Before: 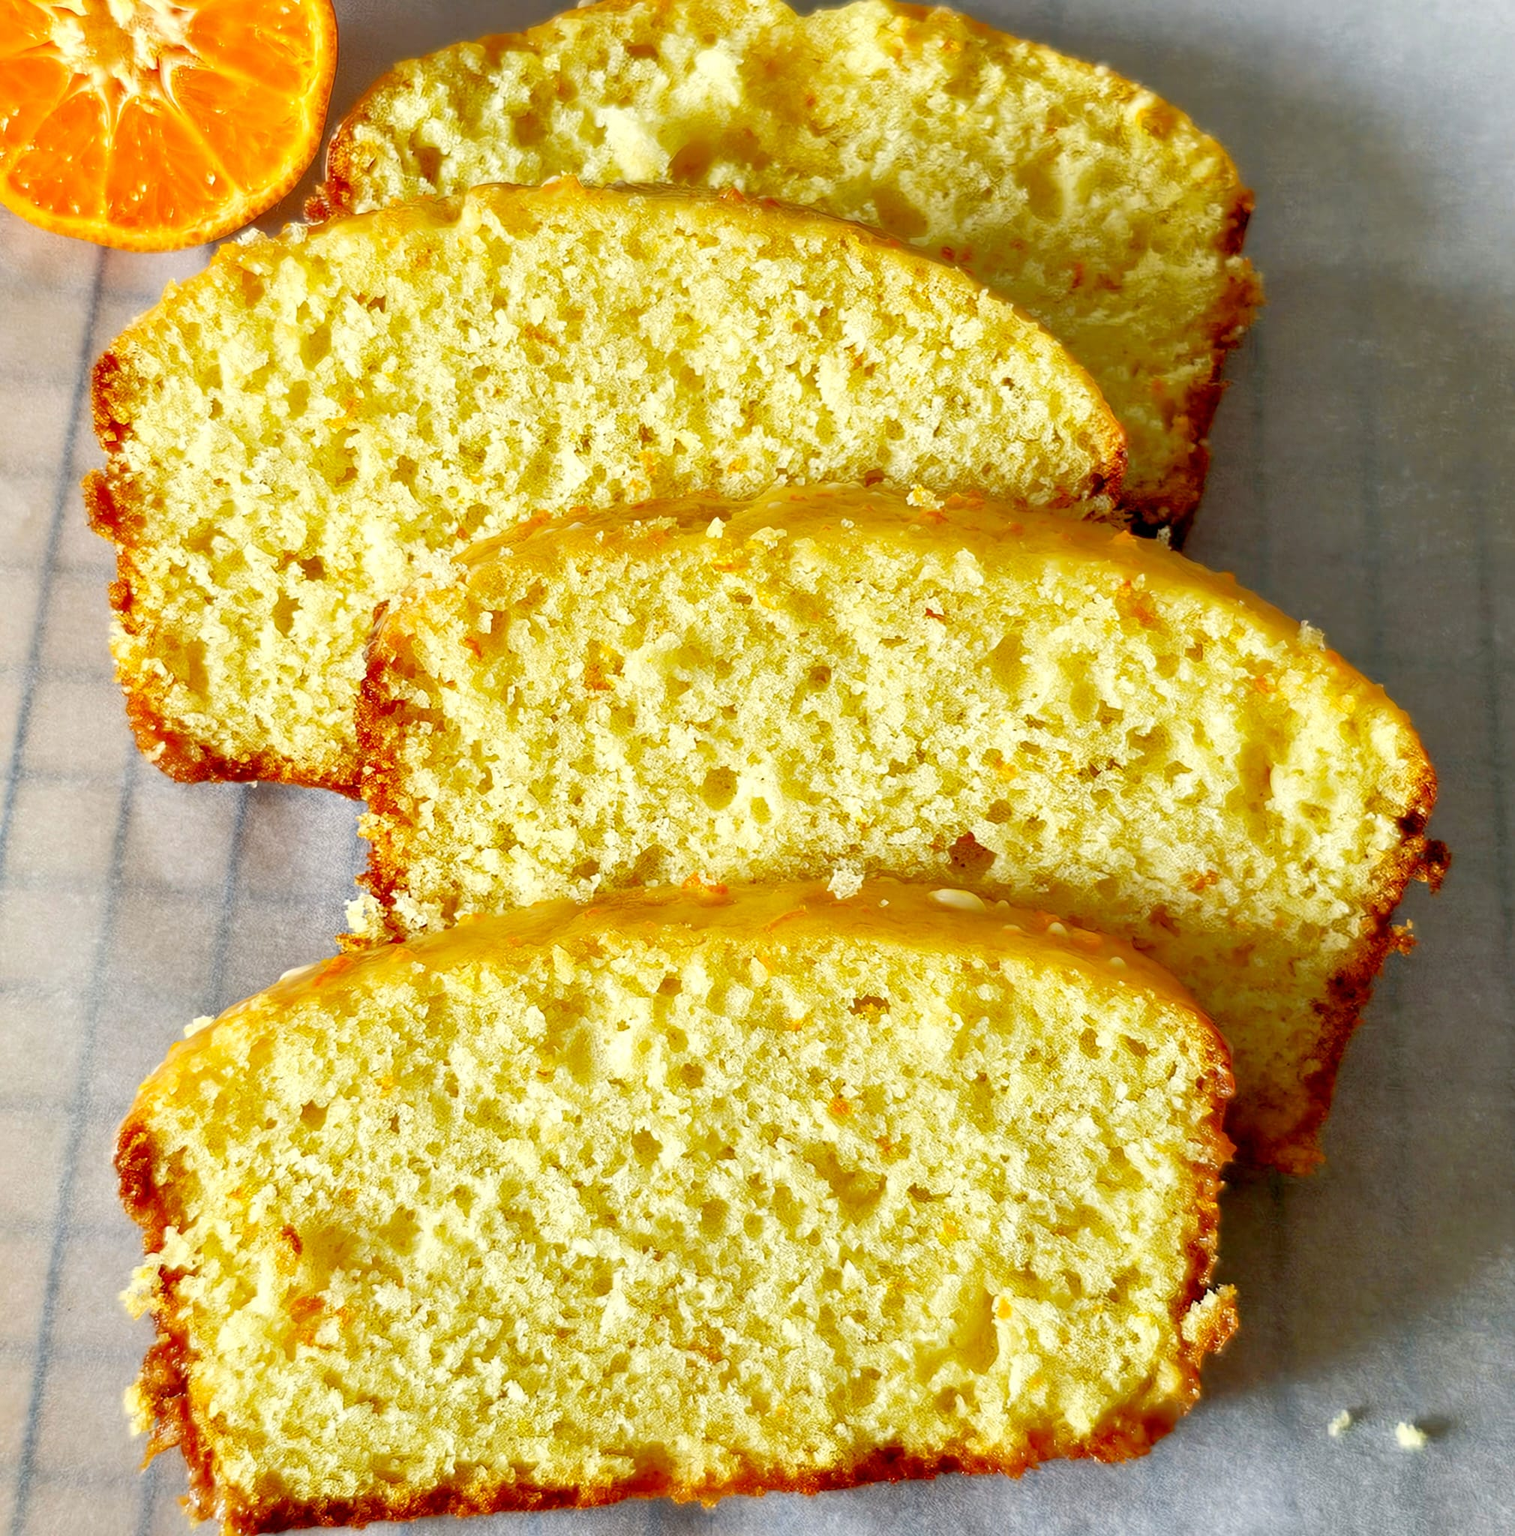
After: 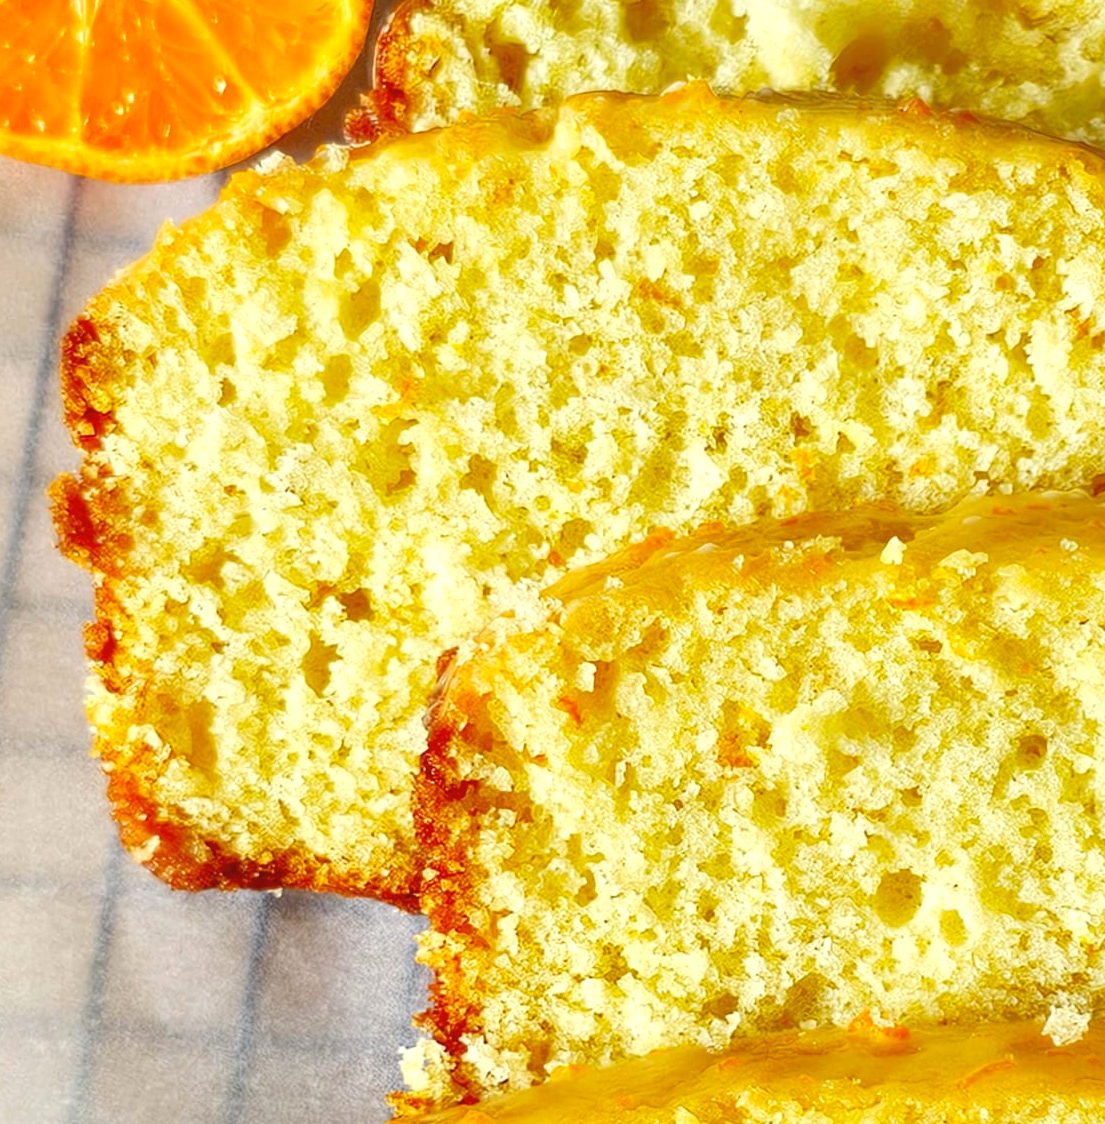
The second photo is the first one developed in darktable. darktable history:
contrast brightness saturation: contrast -0.11
tone equalizer: -8 EV -0.001 EV, -7 EV 0.001 EV, -6 EV -0.002 EV, -5 EV -0.003 EV, -4 EV -0.062 EV, -3 EV -0.222 EV, -2 EV -0.267 EV, -1 EV 0.105 EV, +0 EV 0.303 EV
crop and rotate: left 3.047%, top 7.509%, right 42.236%, bottom 37.598%
